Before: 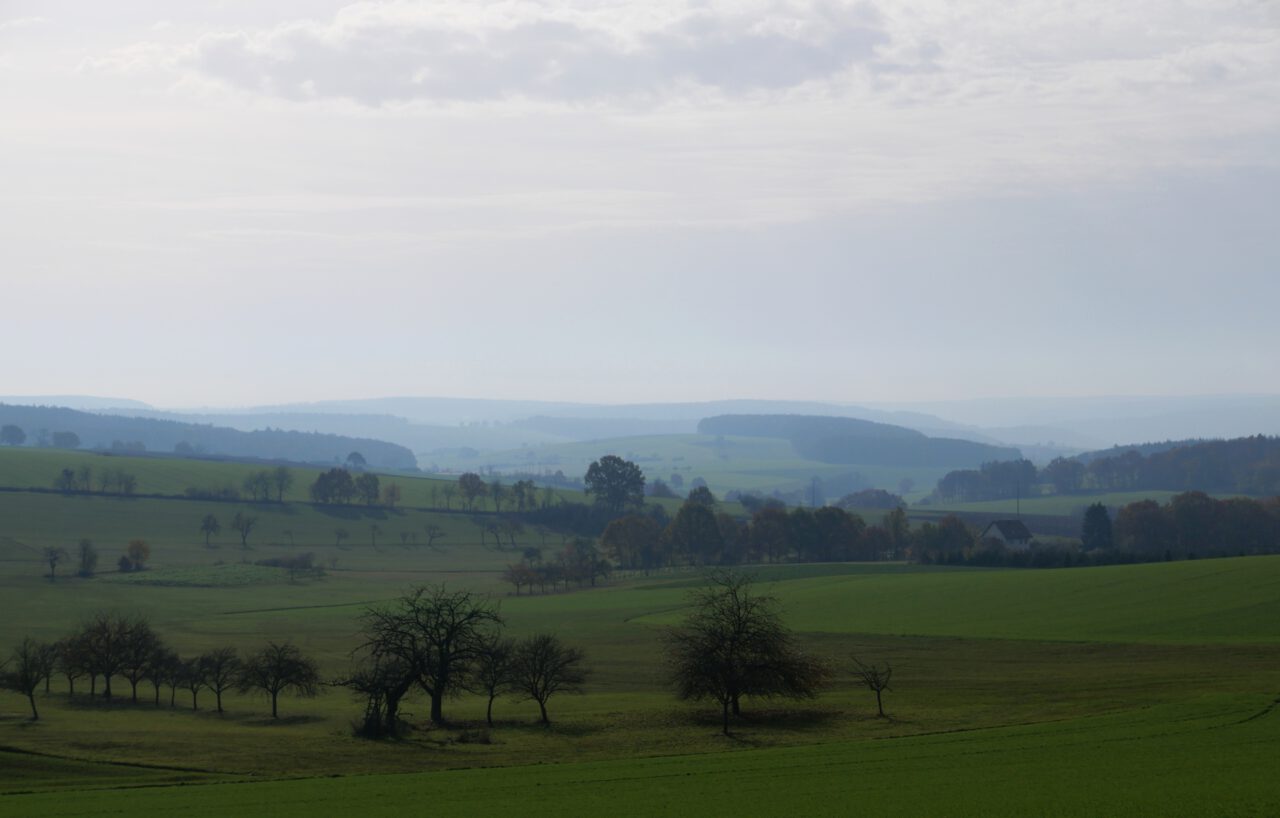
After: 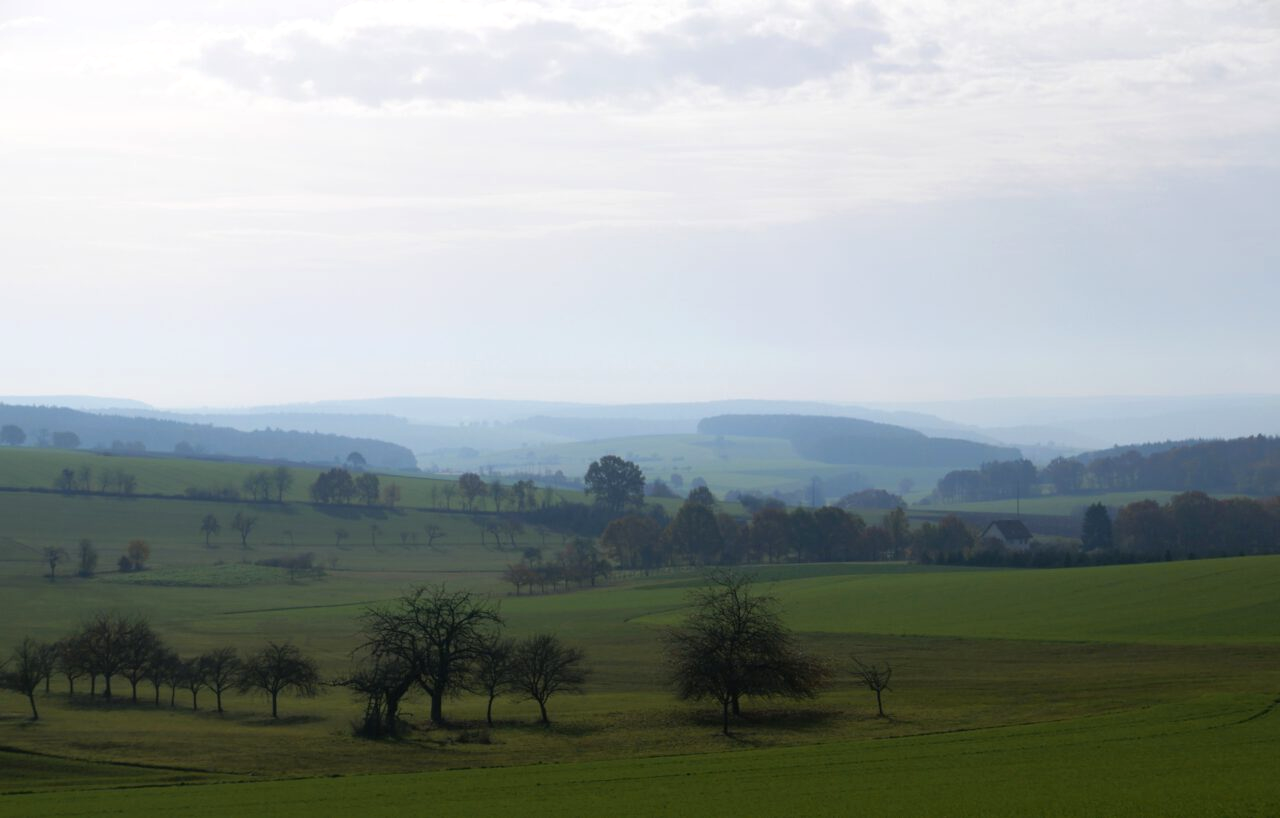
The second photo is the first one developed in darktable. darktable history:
exposure: exposure 0.295 EV, compensate highlight preservation false
color zones: curves: ch1 [(0, 0.455) (0.063, 0.455) (0.286, 0.495) (0.429, 0.5) (0.571, 0.5) (0.714, 0.5) (0.857, 0.5) (1, 0.455)]; ch2 [(0, 0.532) (0.063, 0.521) (0.233, 0.447) (0.429, 0.489) (0.571, 0.5) (0.714, 0.5) (0.857, 0.5) (1, 0.532)]
